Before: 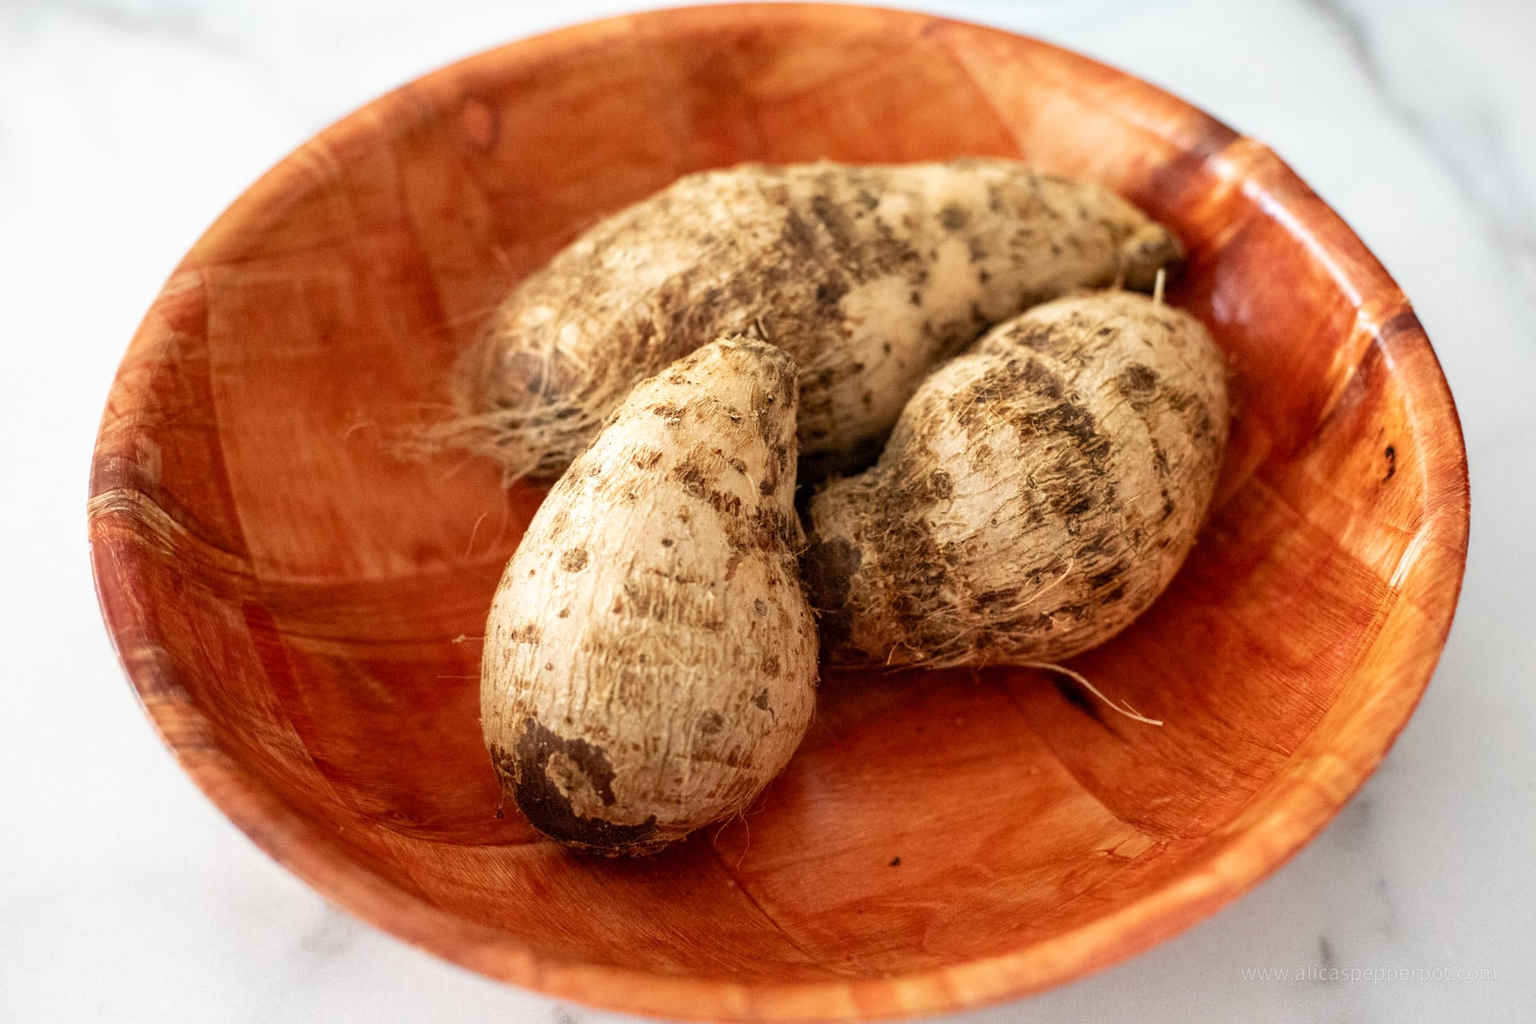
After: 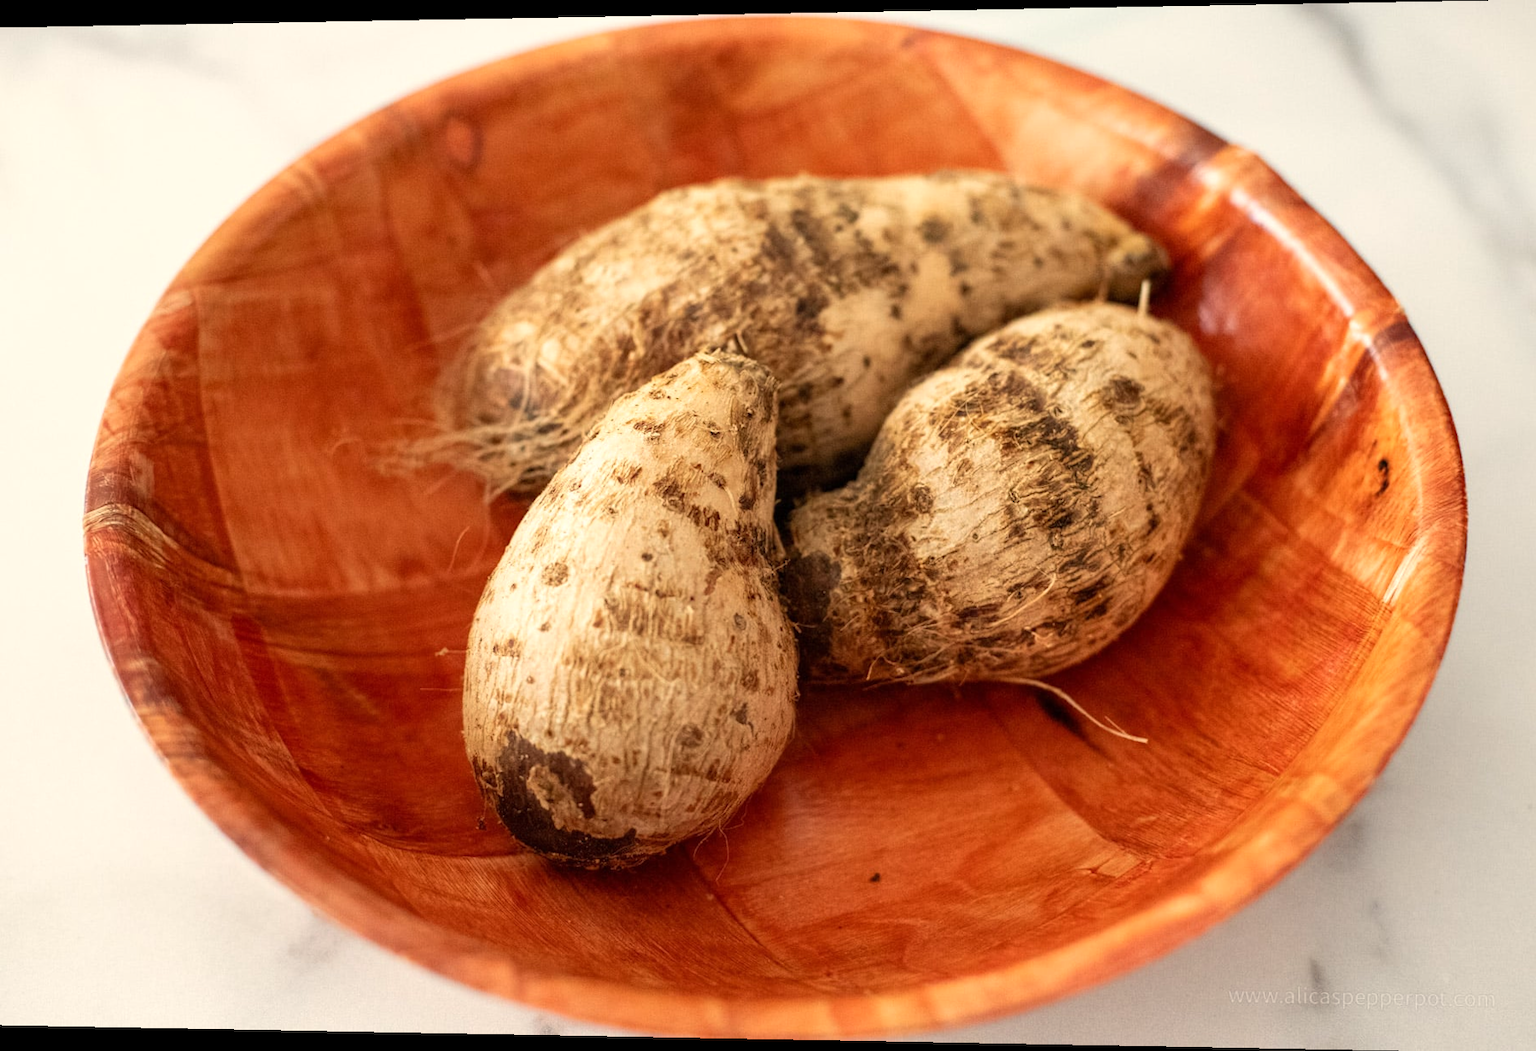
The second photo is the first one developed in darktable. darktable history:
rotate and perspective: lens shift (horizontal) -0.055, automatic cropping off
white balance: red 1.045, blue 0.932
